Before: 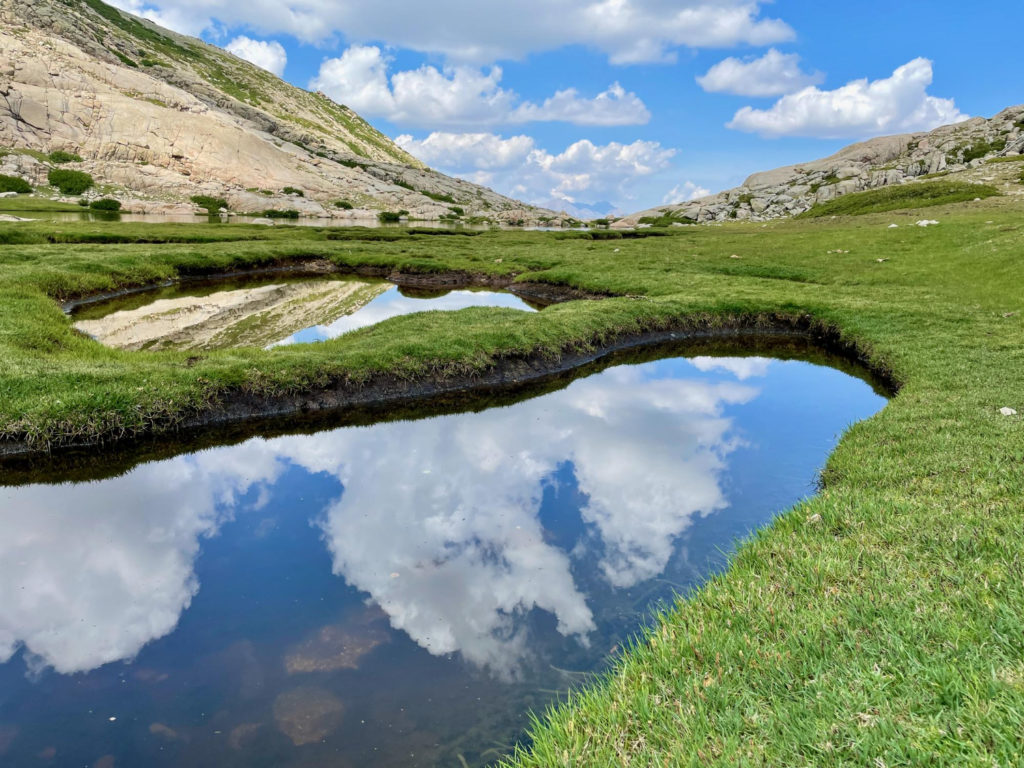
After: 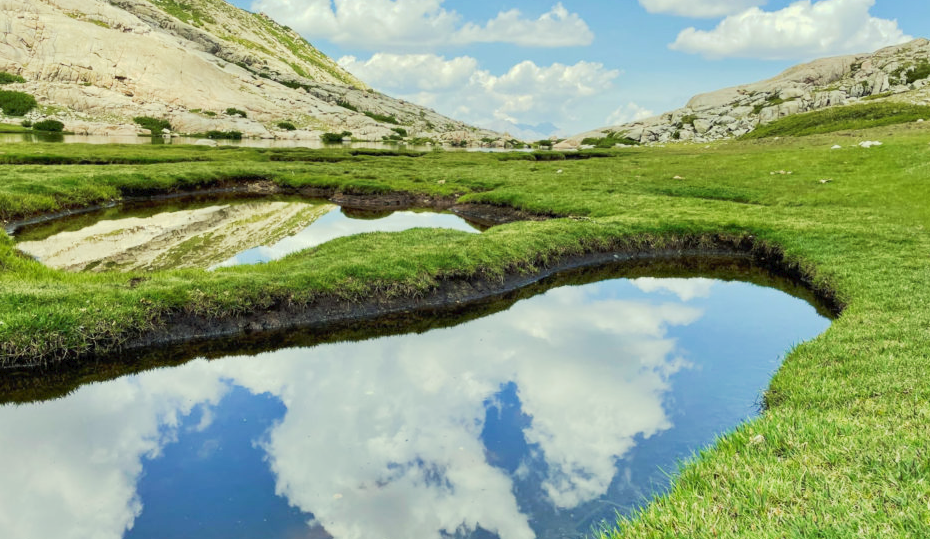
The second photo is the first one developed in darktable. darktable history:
crop: left 5.596%, top 10.314%, right 3.534%, bottom 19.395%
color correction: highlights a* -5.94, highlights b* 11.19
tone curve: curves: ch0 [(0, 0) (0.003, 0.026) (0.011, 0.03) (0.025, 0.047) (0.044, 0.082) (0.069, 0.119) (0.1, 0.157) (0.136, 0.19) (0.177, 0.231) (0.224, 0.27) (0.277, 0.318) (0.335, 0.383) (0.399, 0.456) (0.468, 0.532) (0.543, 0.618) (0.623, 0.71) (0.709, 0.786) (0.801, 0.851) (0.898, 0.908) (1, 1)], preserve colors none
